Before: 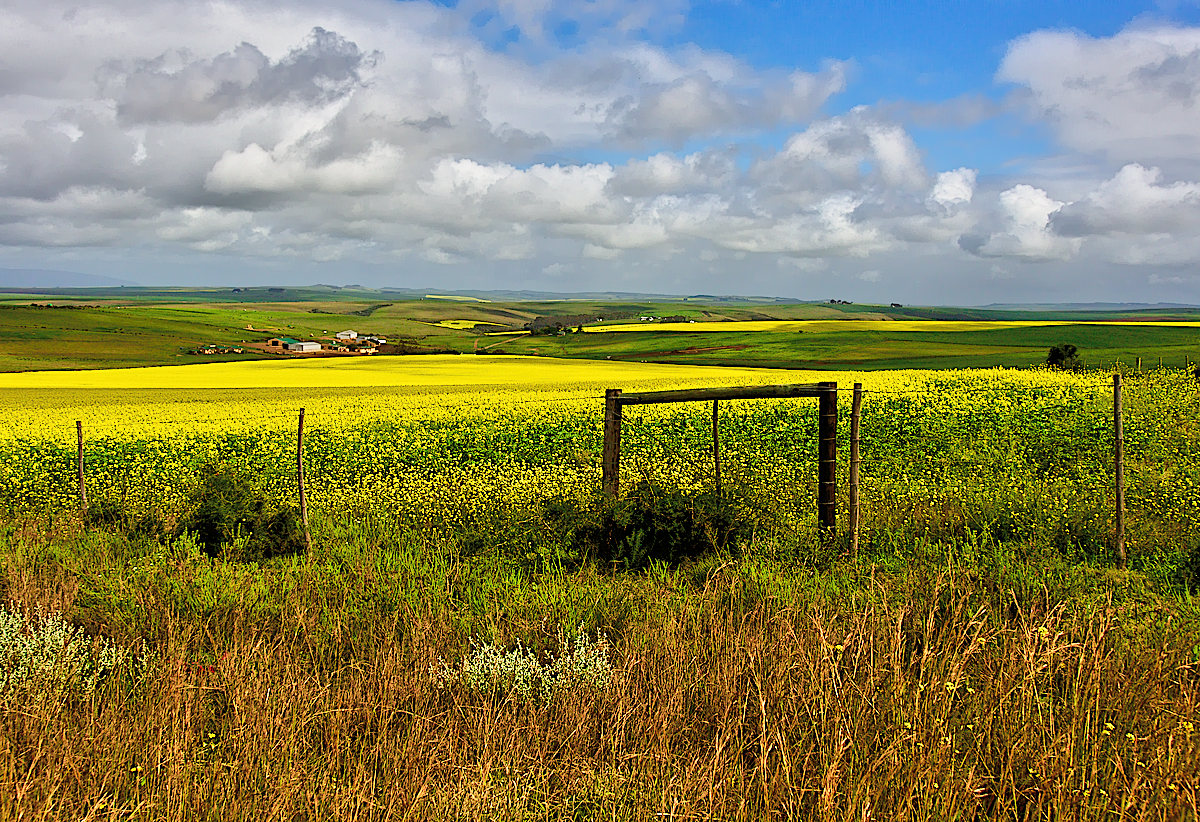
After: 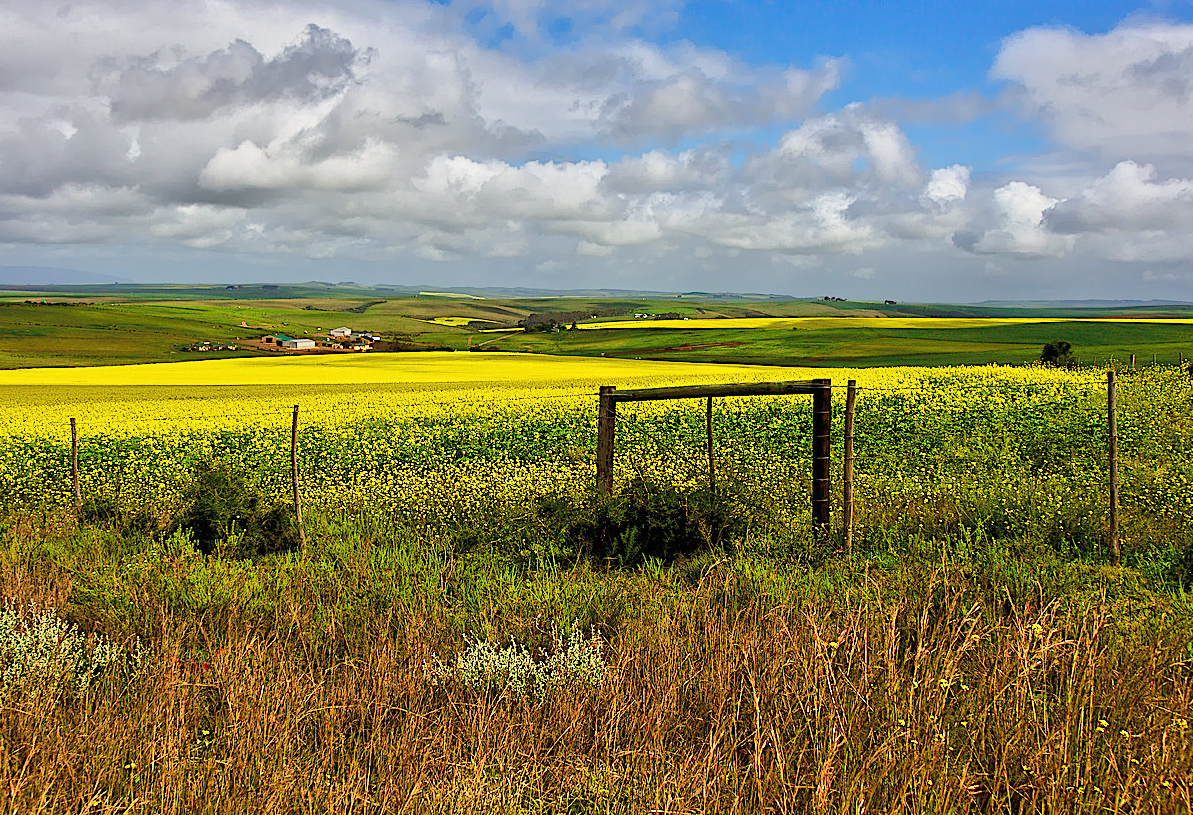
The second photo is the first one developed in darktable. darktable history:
crop and rotate: left 0.545%, top 0.4%, bottom 0.379%
